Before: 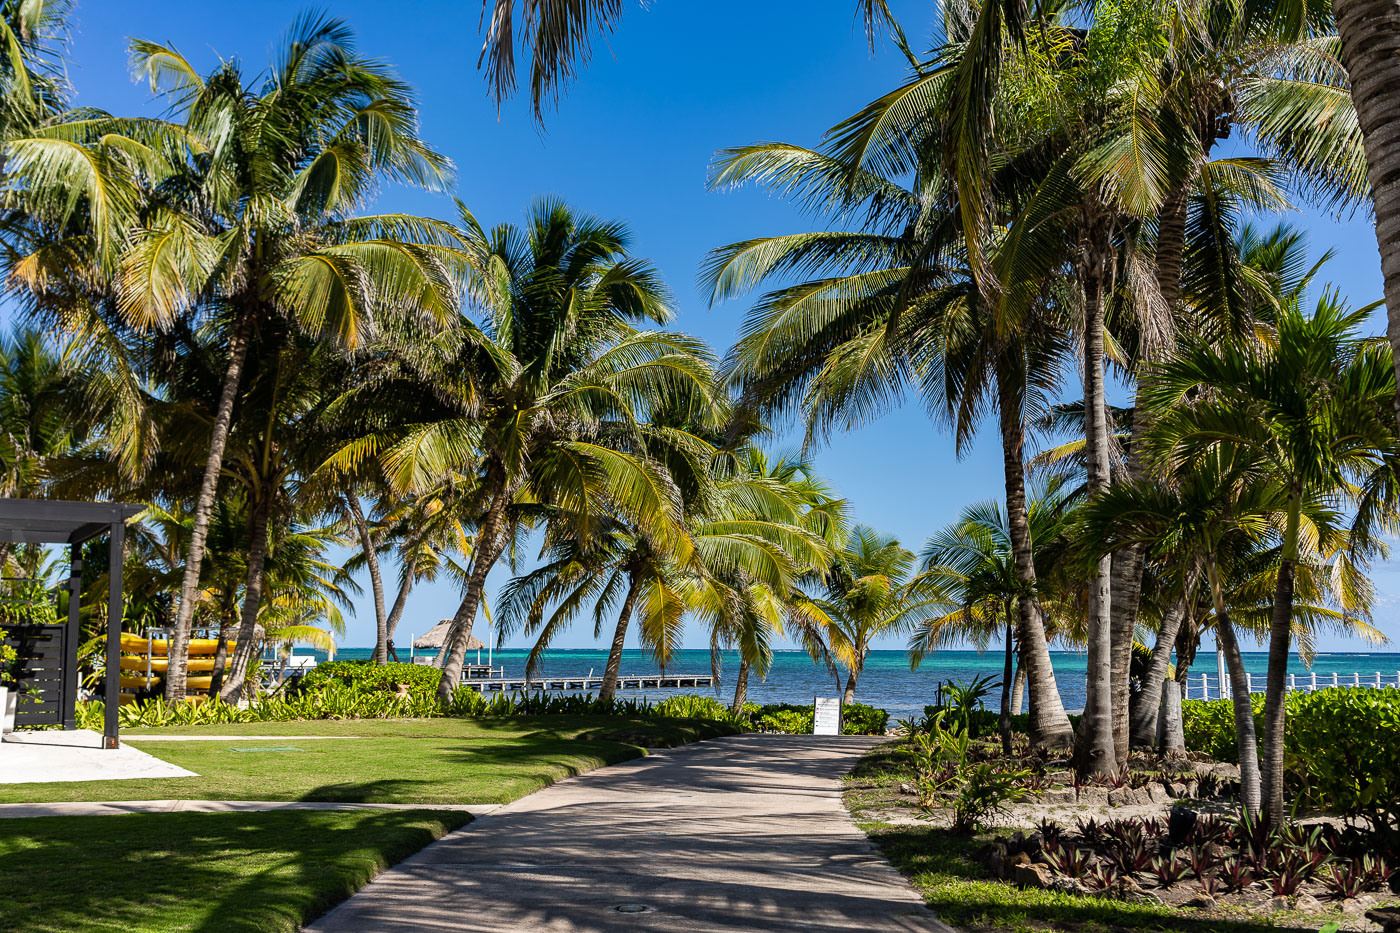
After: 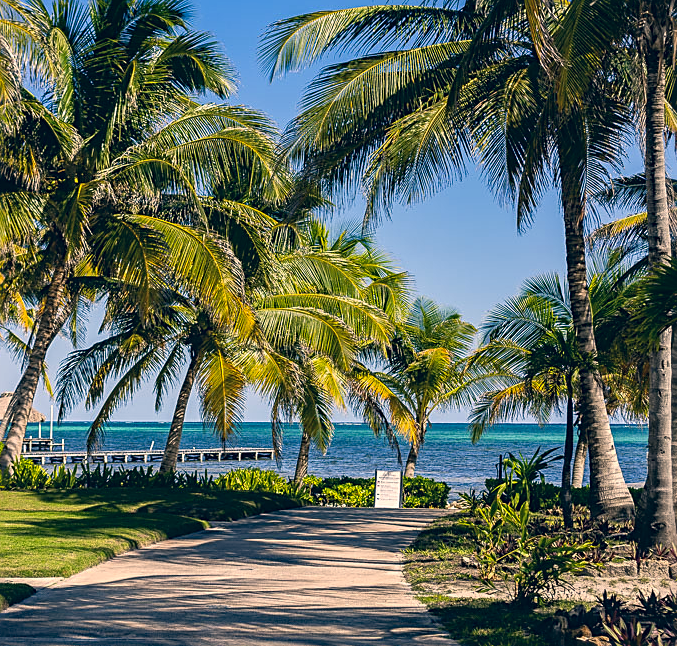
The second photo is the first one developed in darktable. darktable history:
exposure: black level correction 0.001, exposure 0.194 EV, compensate exposure bias true, compensate highlight preservation false
crop: left 31.36%, top 24.405%, right 20.274%, bottom 6.324%
color correction: highlights a* 10.37, highlights b* 14.1, shadows a* -9.66, shadows b* -14.95
local contrast: detail 109%
sharpen: on, module defaults
